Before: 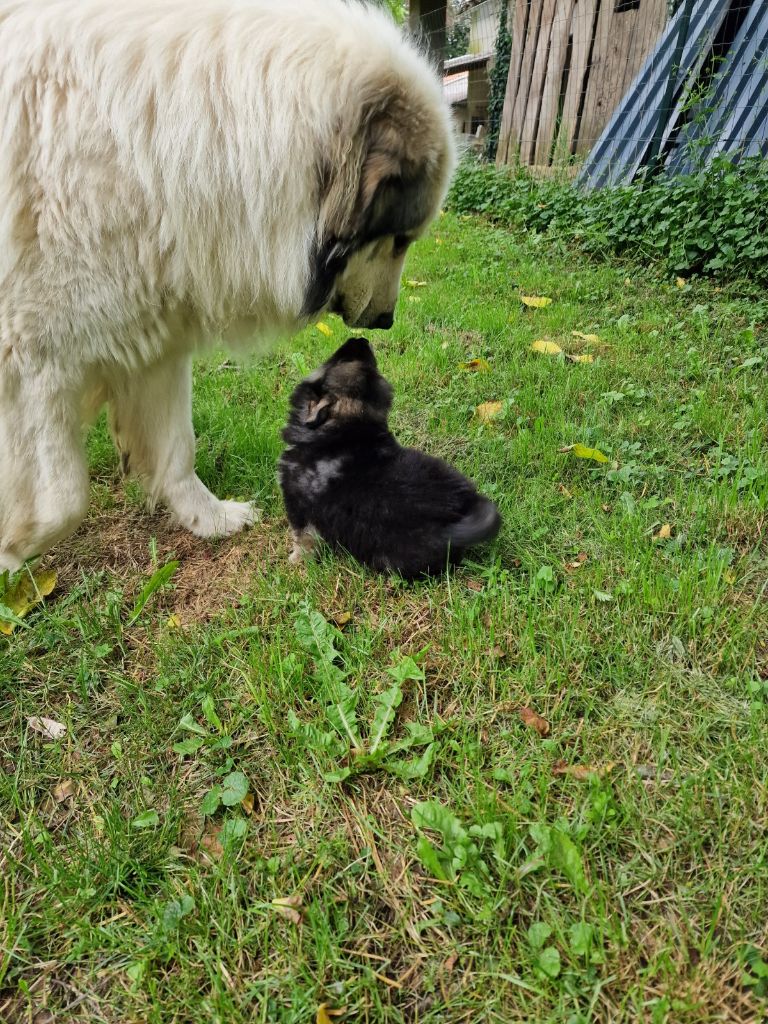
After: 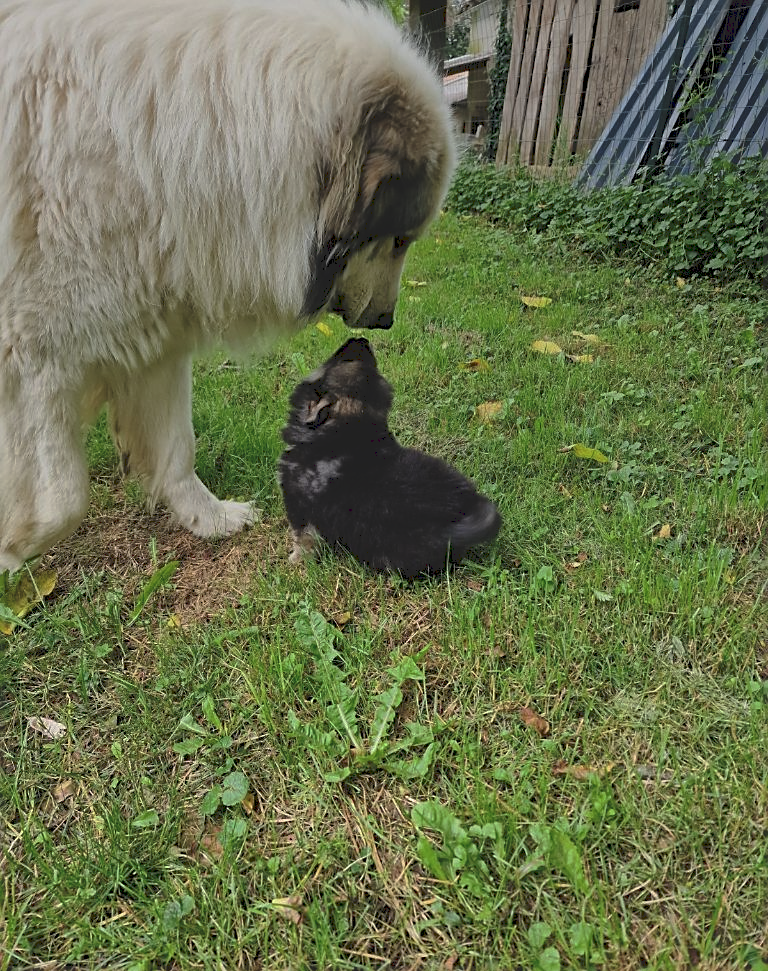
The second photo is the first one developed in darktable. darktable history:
sharpen: on, module defaults
crop and rotate: top 0%, bottom 5.097%
tone curve: curves: ch0 [(0, 0) (0.003, 0.126) (0.011, 0.129) (0.025, 0.133) (0.044, 0.143) (0.069, 0.155) (0.1, 0.17) (0.136, 0.189) (0.177, 0.217) (0.224, 0.25) (0.277, 0.293) (0.335, 0.346) (0.399, 0.398) (0.468, 0.456) (0.543, 0.517) (0.623, 0.583) (0.709, 0.659) (0.801, 0.756) (0.898, 0.856) (1, 1)], preserve colors none
graduated density: on, module defaults
